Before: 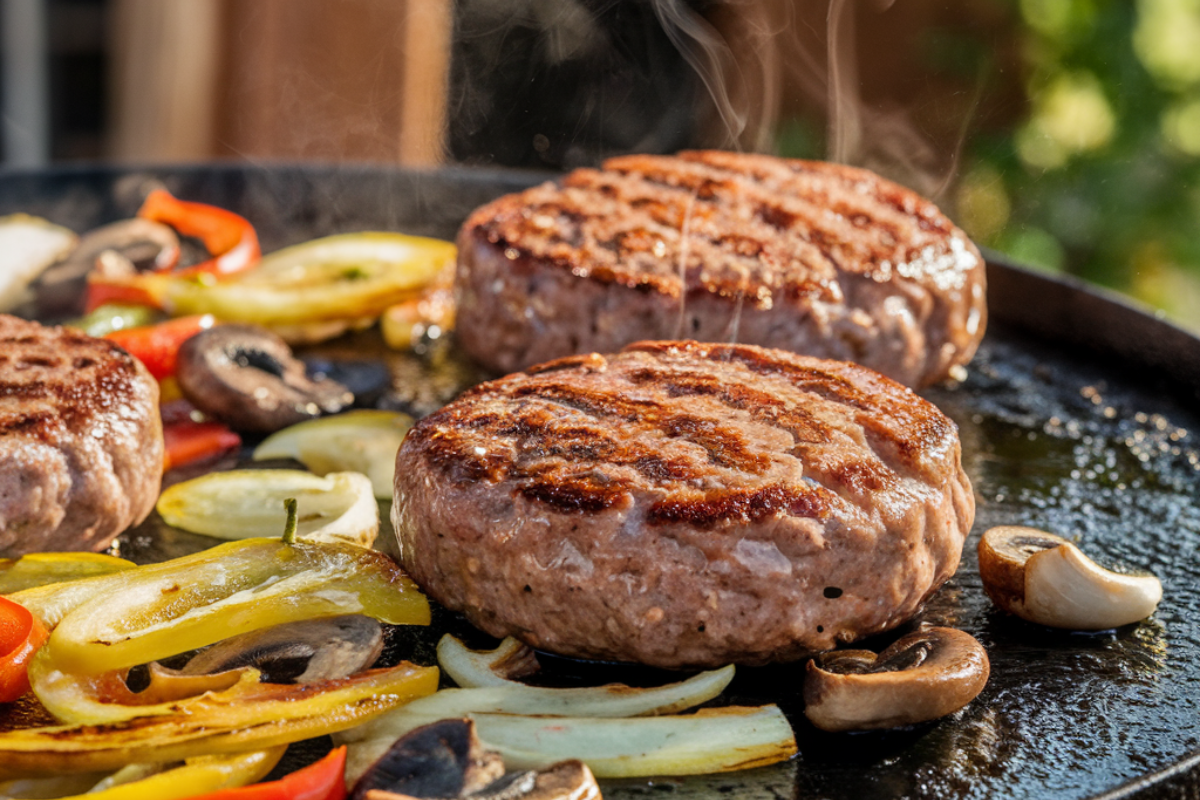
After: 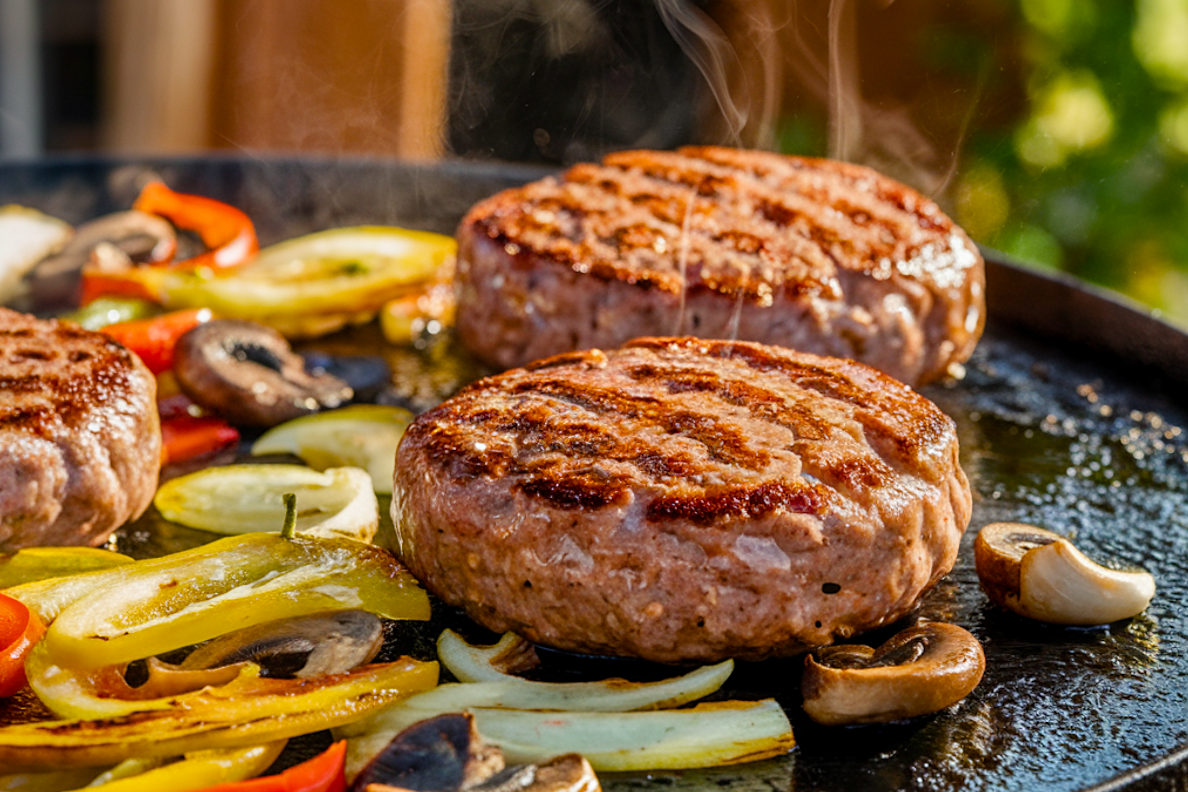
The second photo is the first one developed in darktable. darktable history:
color balance rgb: perceptual saturation grading › global saturation 35%, perceptual saturation grading › highlights -25%, perceptual saturation grading › shadows 25%, global vibrance 10%
sharpen: amount 0.2
rotate and perspective: rotation 0.174°, lens shift (vertical) 0.013, lens shift (horizontal) 0.019, shear 0.001, automatic cropping original format, crop left 0.007, crop right 0.991, crop top 0.016, crop bottom 0.997
